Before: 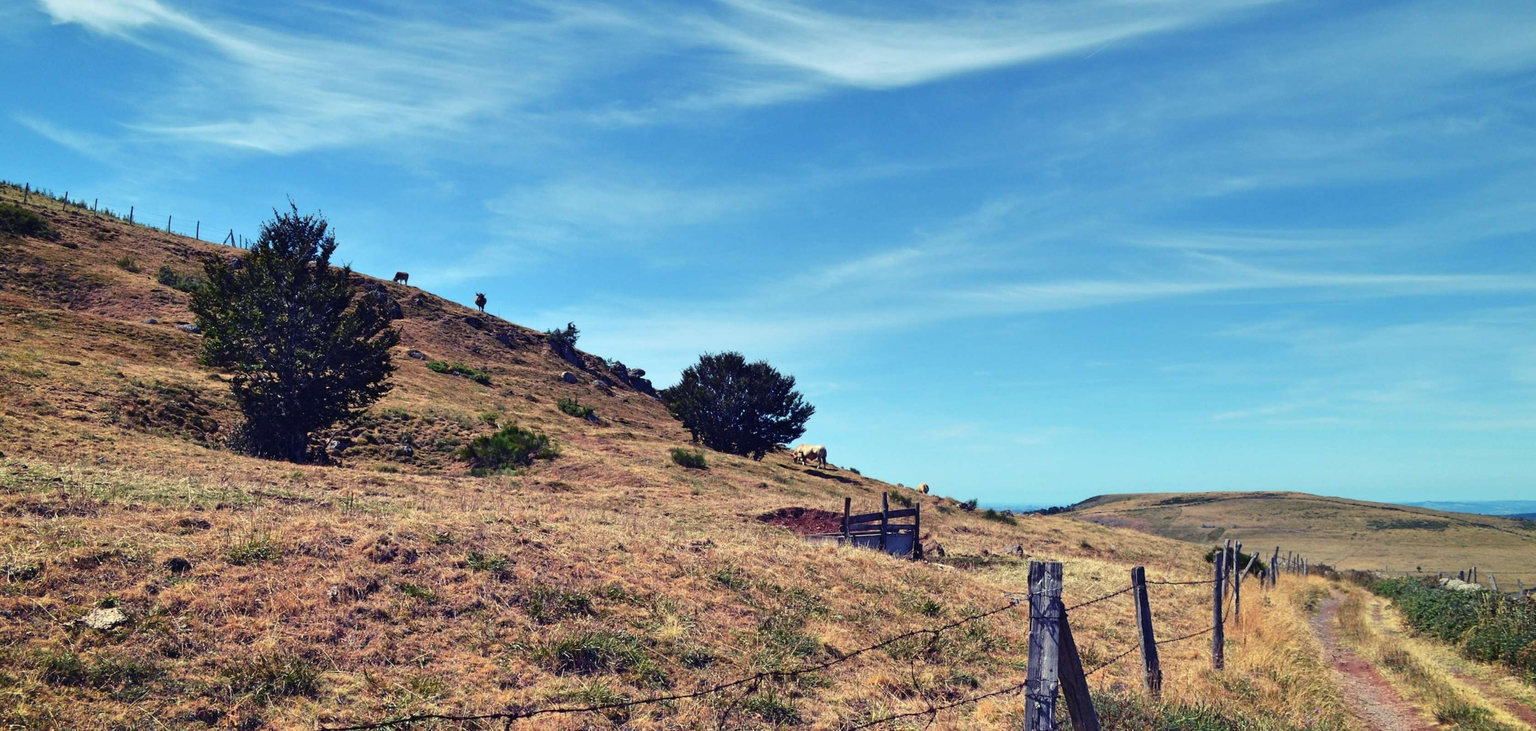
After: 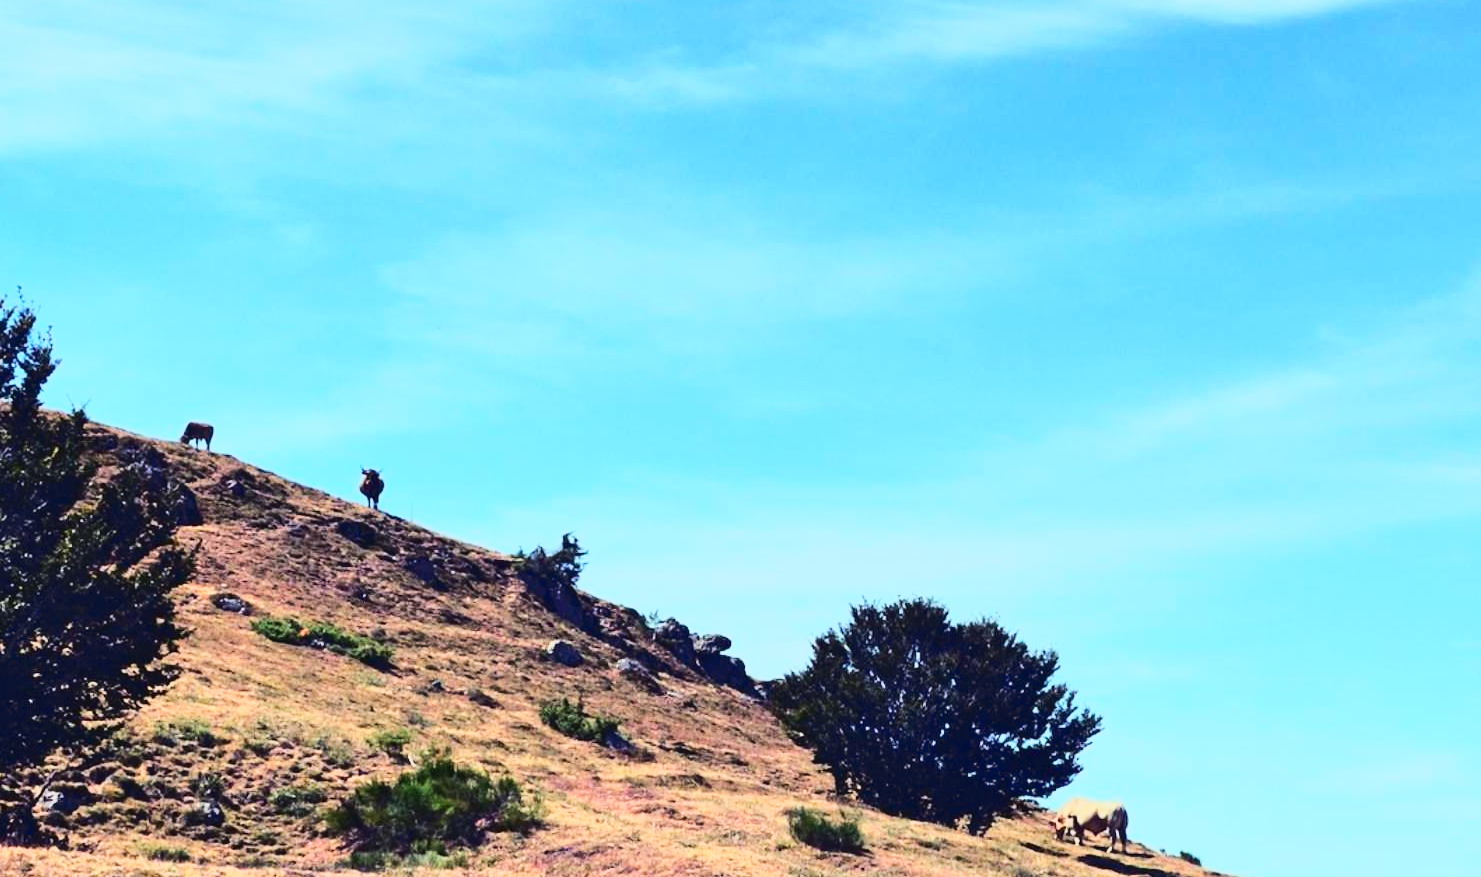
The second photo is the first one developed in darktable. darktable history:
crop: left 20.248%, top 10.86%, right 35.675%, bottom 34.321%
tone curve: curves: ch0 [(0, 0.026) (0.146, 0.158) (0.272, 0.34) (0.434, 0.625) (0.676, 0.871) (0.994, 0.955)], color space Lab, linked channels, preserve colors none
white balance: emerald 1
